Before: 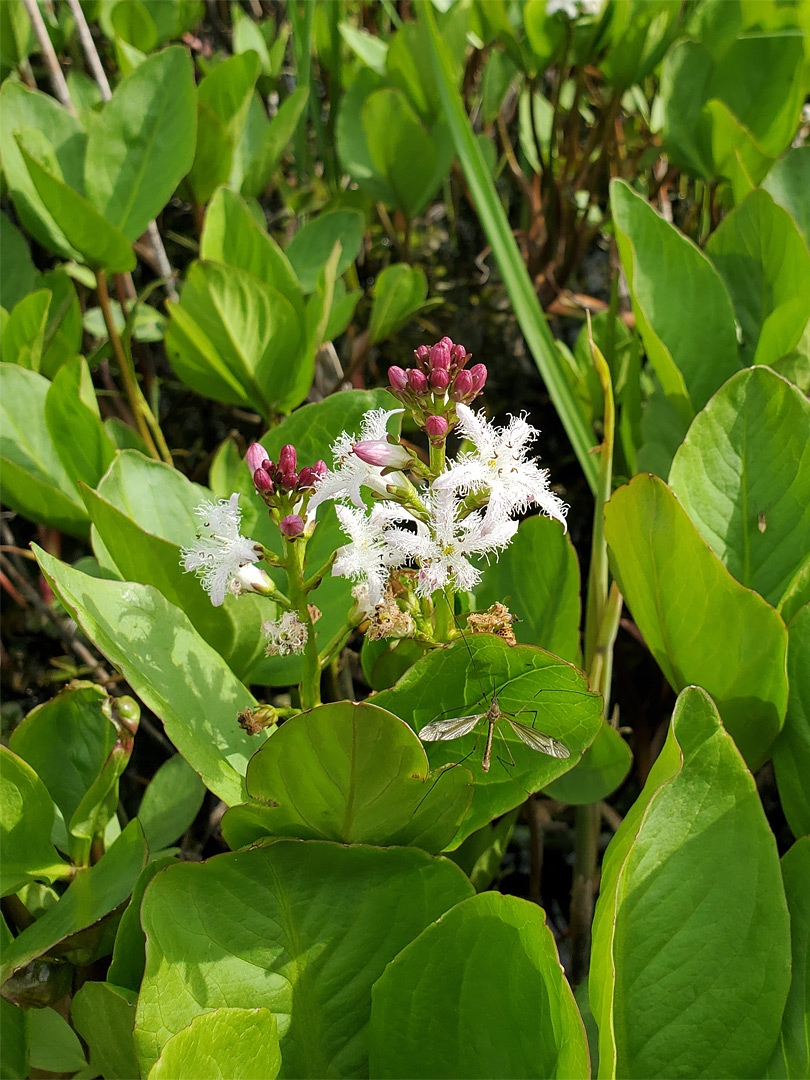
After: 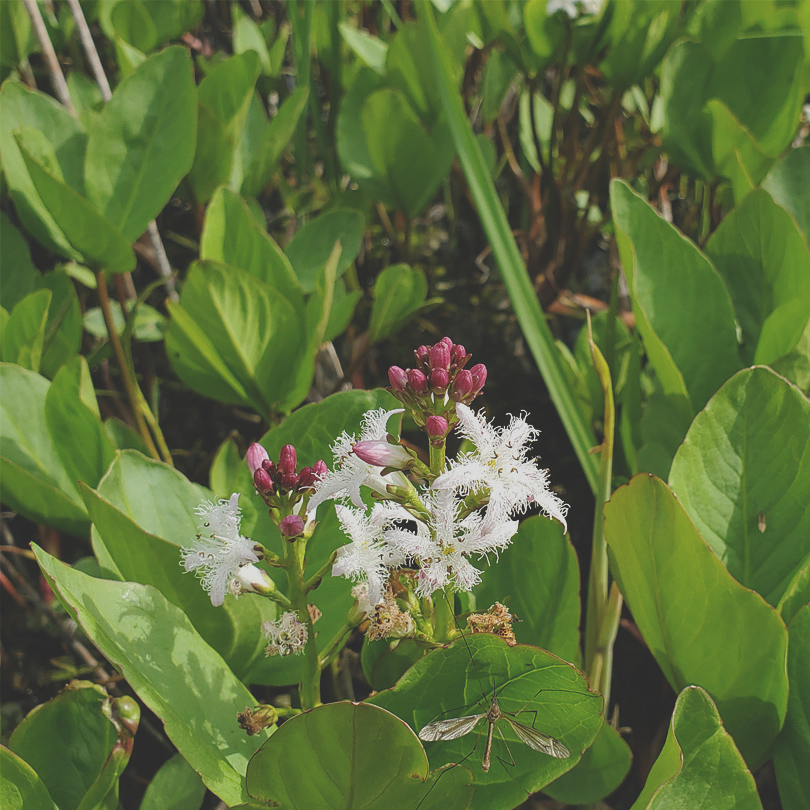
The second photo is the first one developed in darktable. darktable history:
exposure: black level correction -0.036, exposure -0.498 EV, compensate highlight preservation false
crop: bottom 24.982%
